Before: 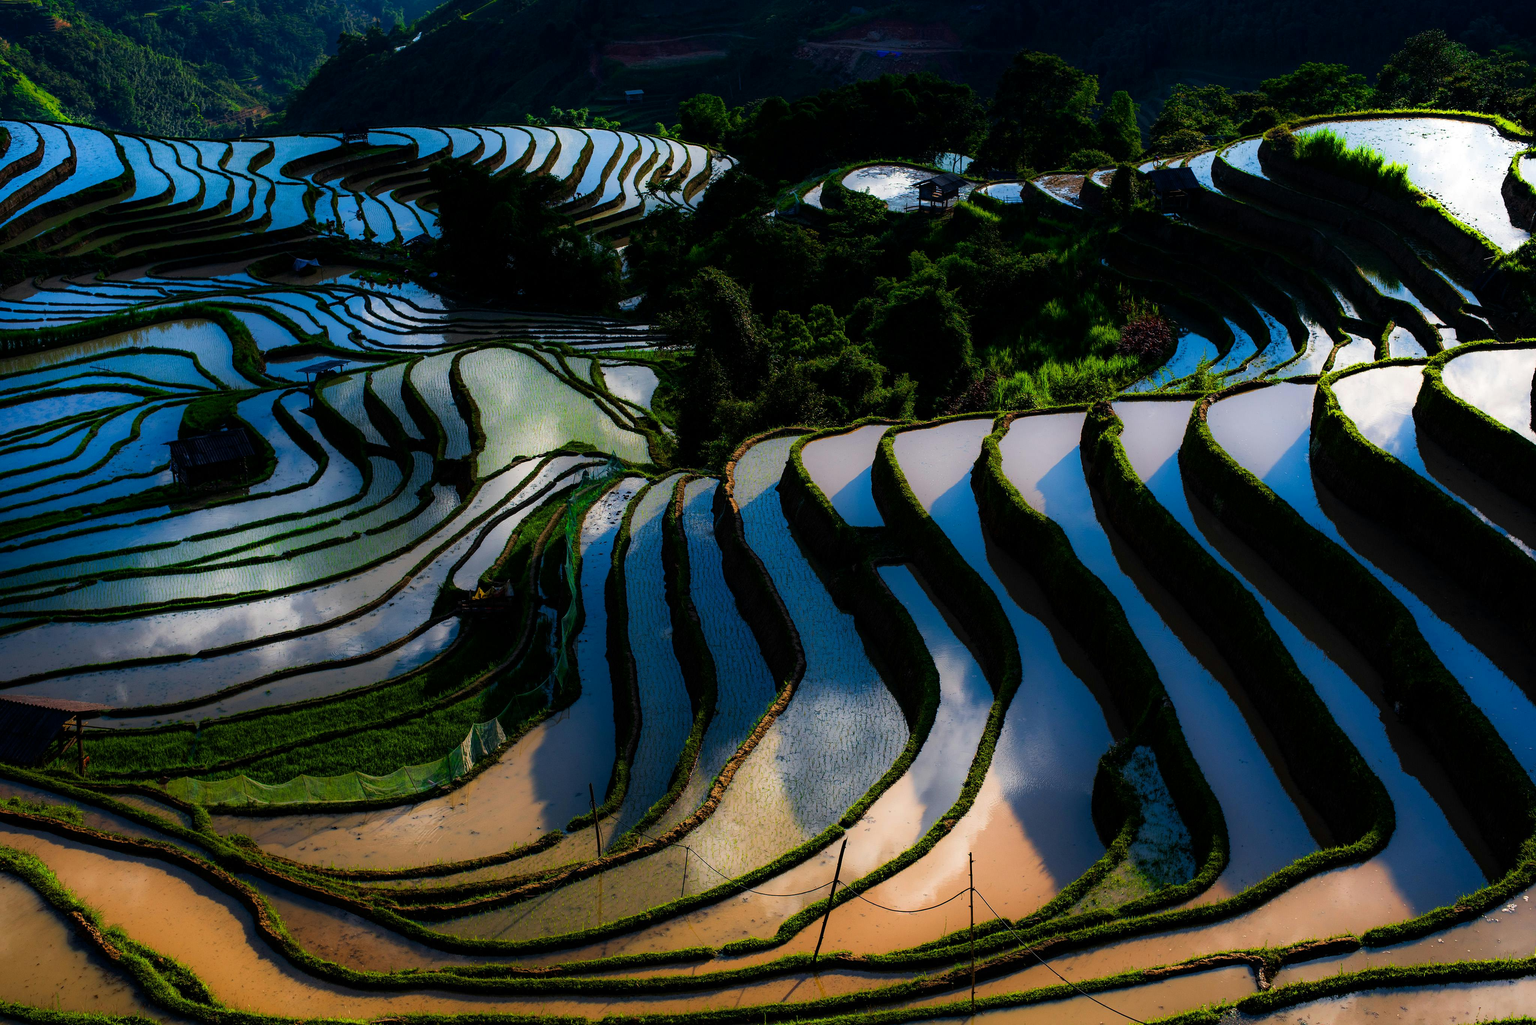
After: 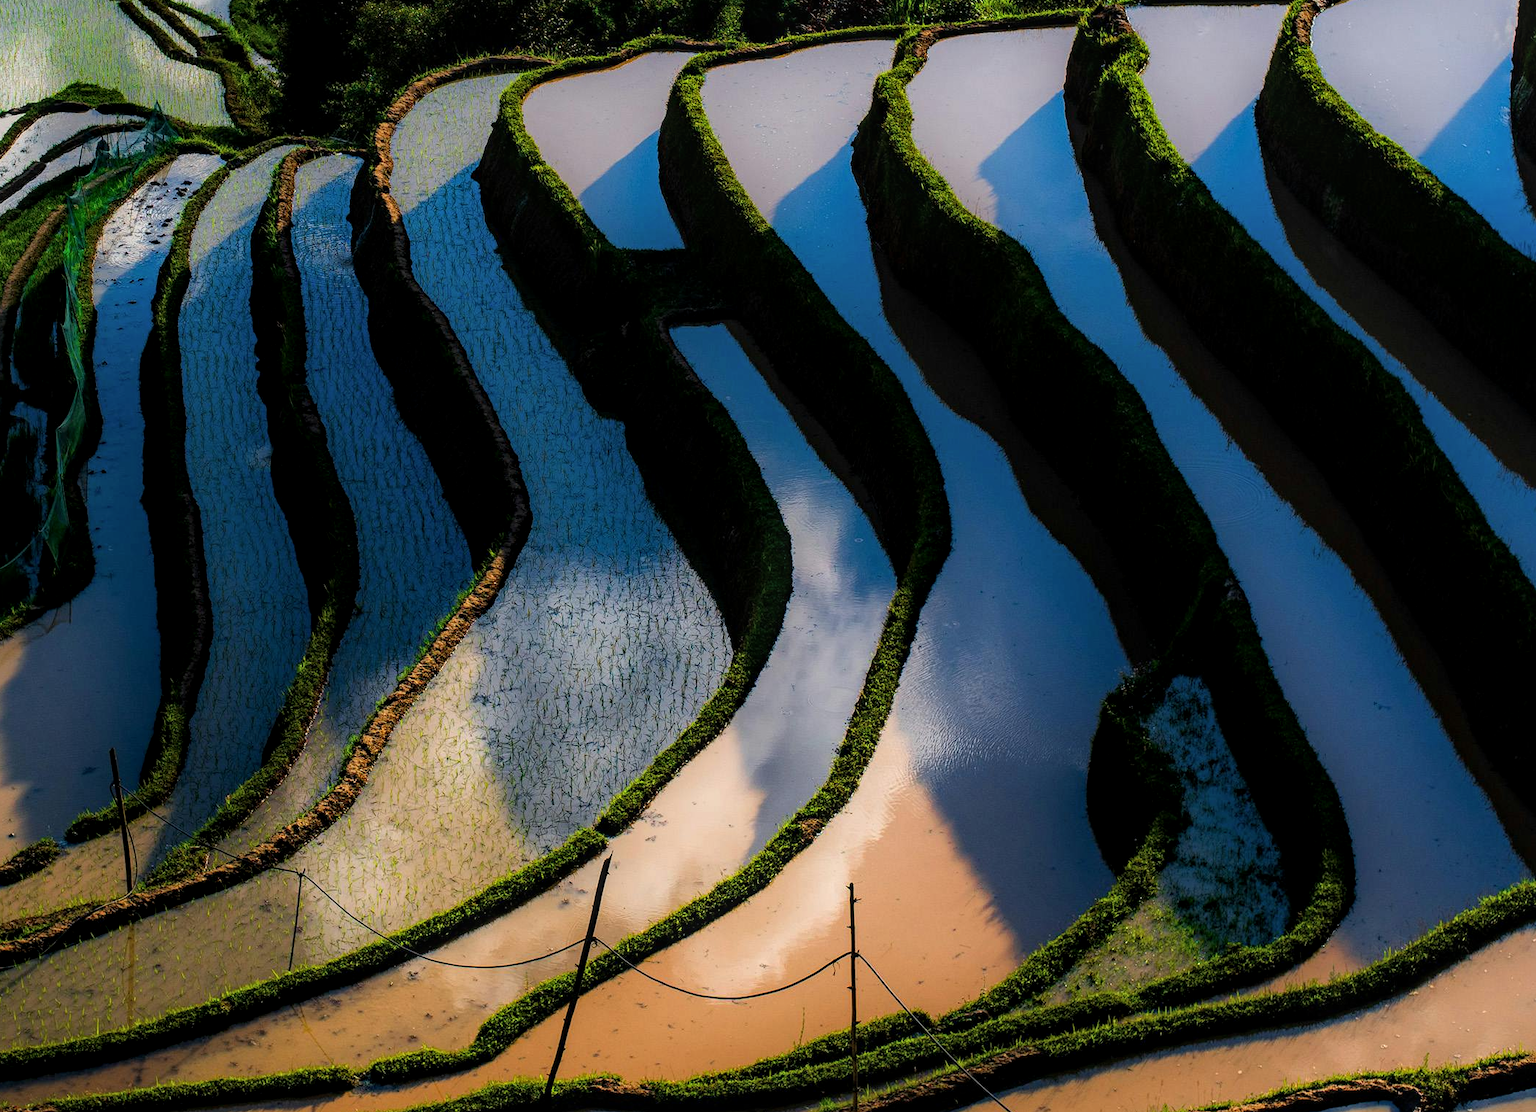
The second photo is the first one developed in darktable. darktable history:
crop: left 34.713%, top 38.887%, right 13.867%, bottom 5.262%
local contrast: on, module defaults
